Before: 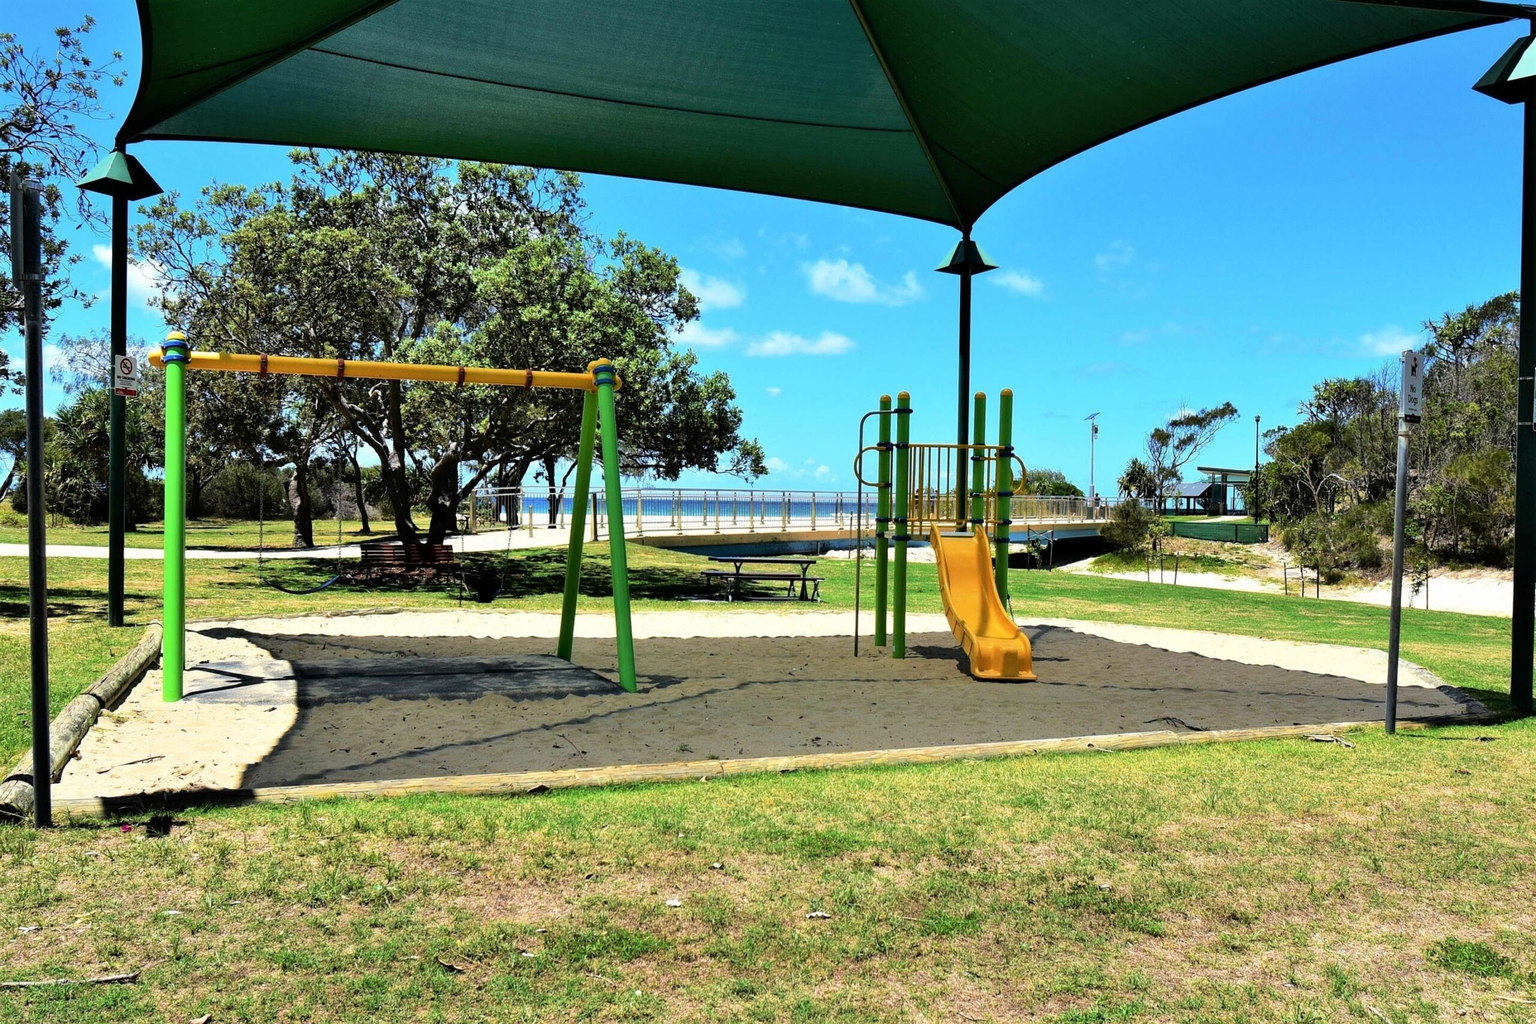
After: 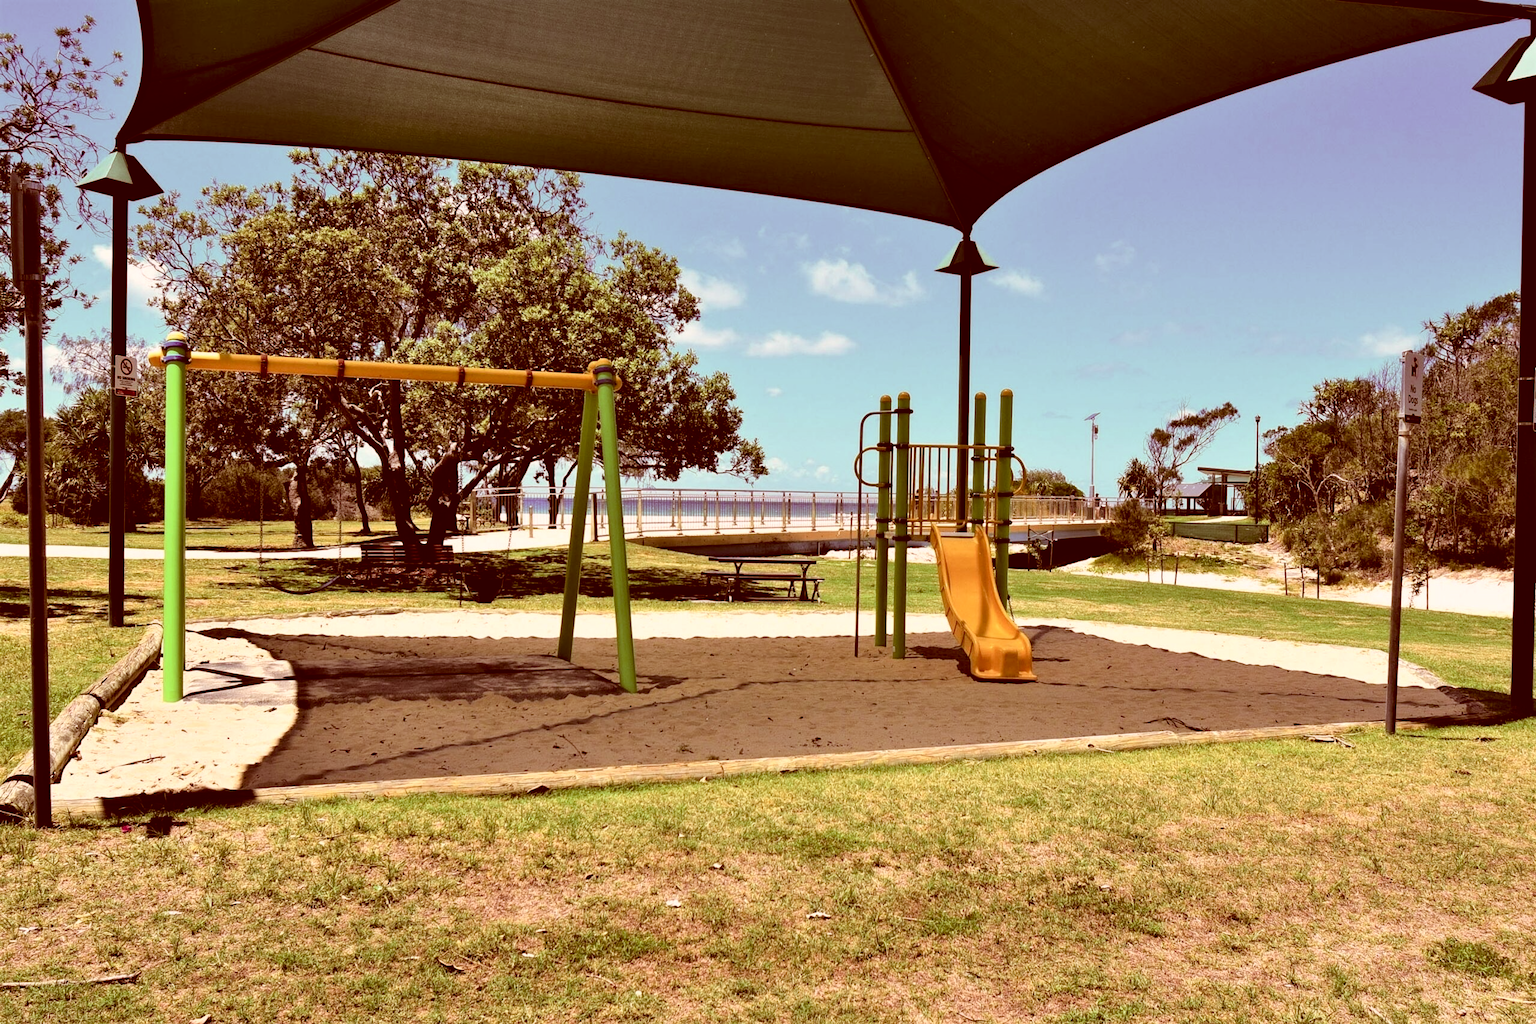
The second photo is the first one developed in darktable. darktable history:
color correction: highlights a* 9.45, highlights b* 8.7, shadows a* 39.48, shadows b* 39.44, saturation 0.766
